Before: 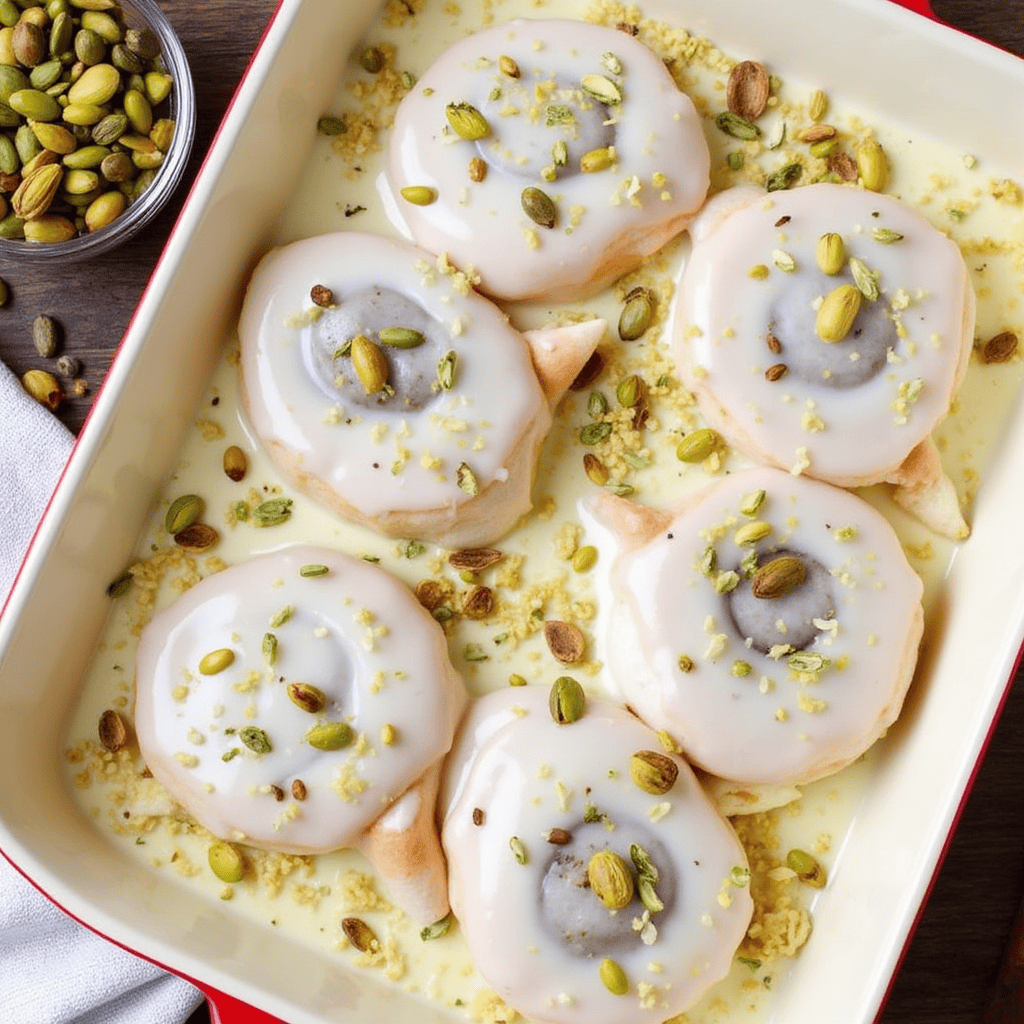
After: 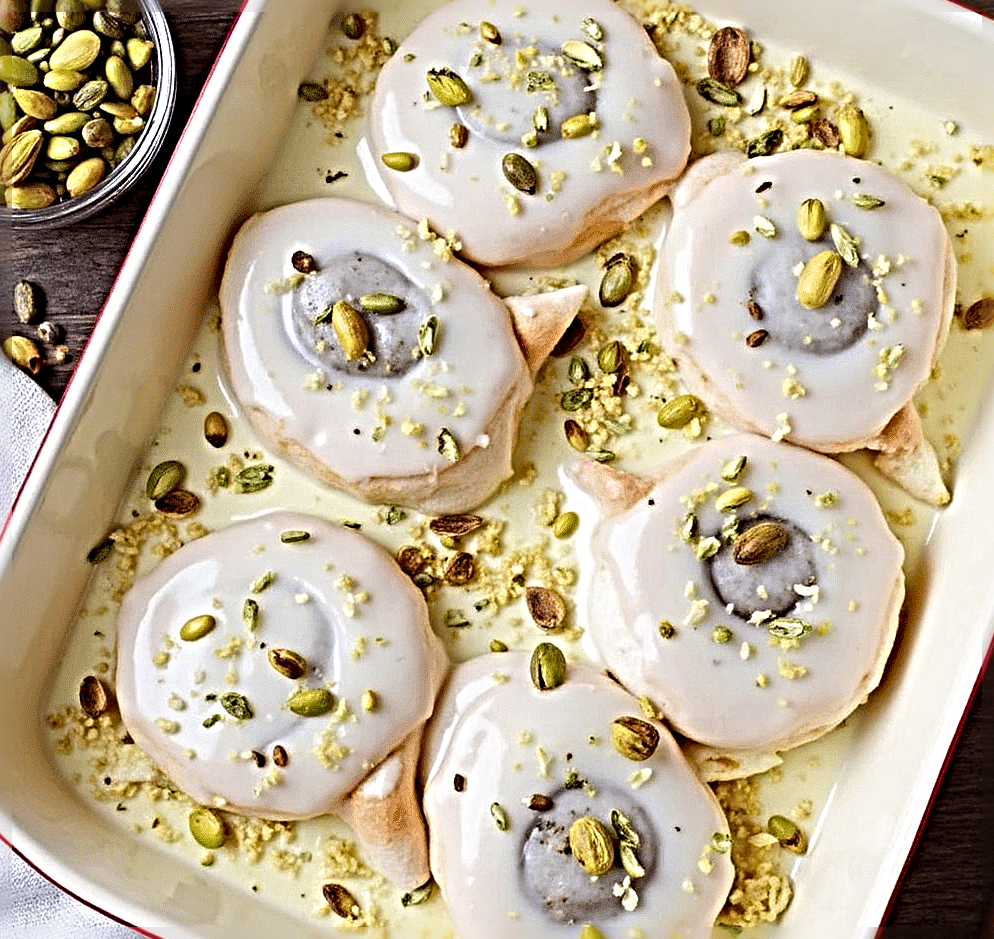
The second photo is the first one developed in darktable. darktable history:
sharpen: radius 6.278, amount 1.813, threshold 0.103
crop: left 1.914%, top 3.322%, right 0.96%, bottom 4.89%
